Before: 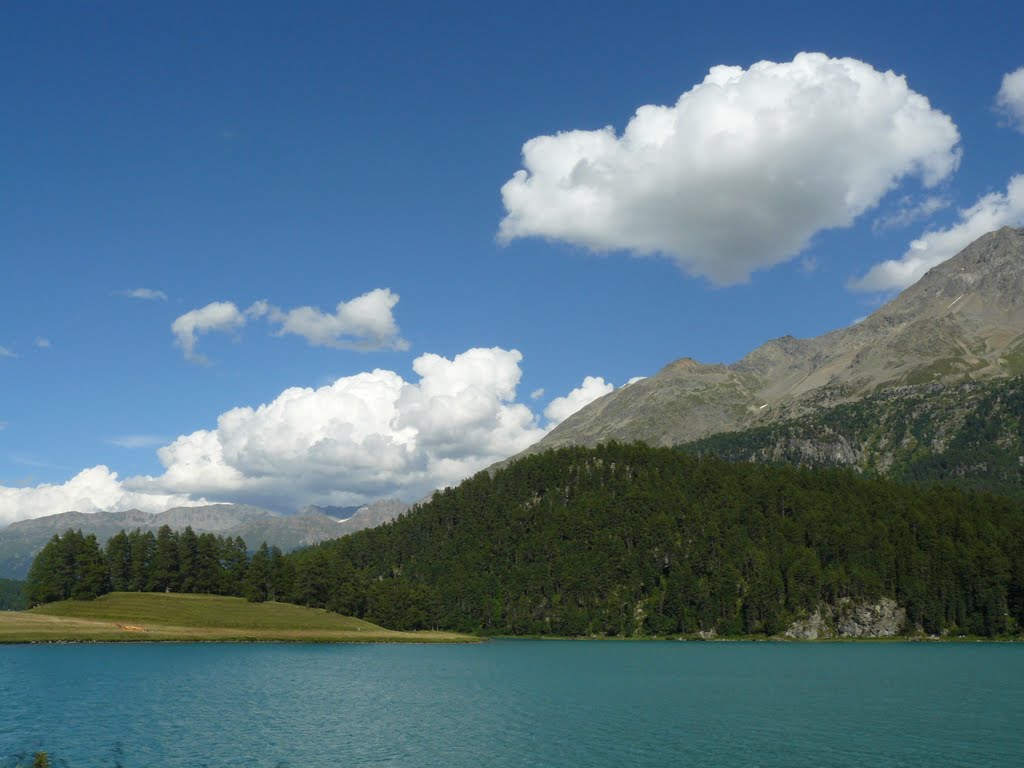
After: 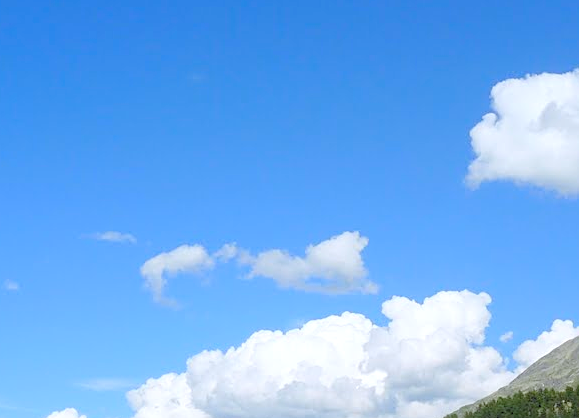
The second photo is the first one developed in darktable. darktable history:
color calibration: illuminant as shot in camera, x 0.358, y 0.373, temperature 4628.91 K
crop and rotate: left 3.051%, top 7.461%, right 40.39%, bottom 38.09%
sharpen: on, module defaults
levels: white 99.98%, levels [0.072, 0.414, 0.976]
